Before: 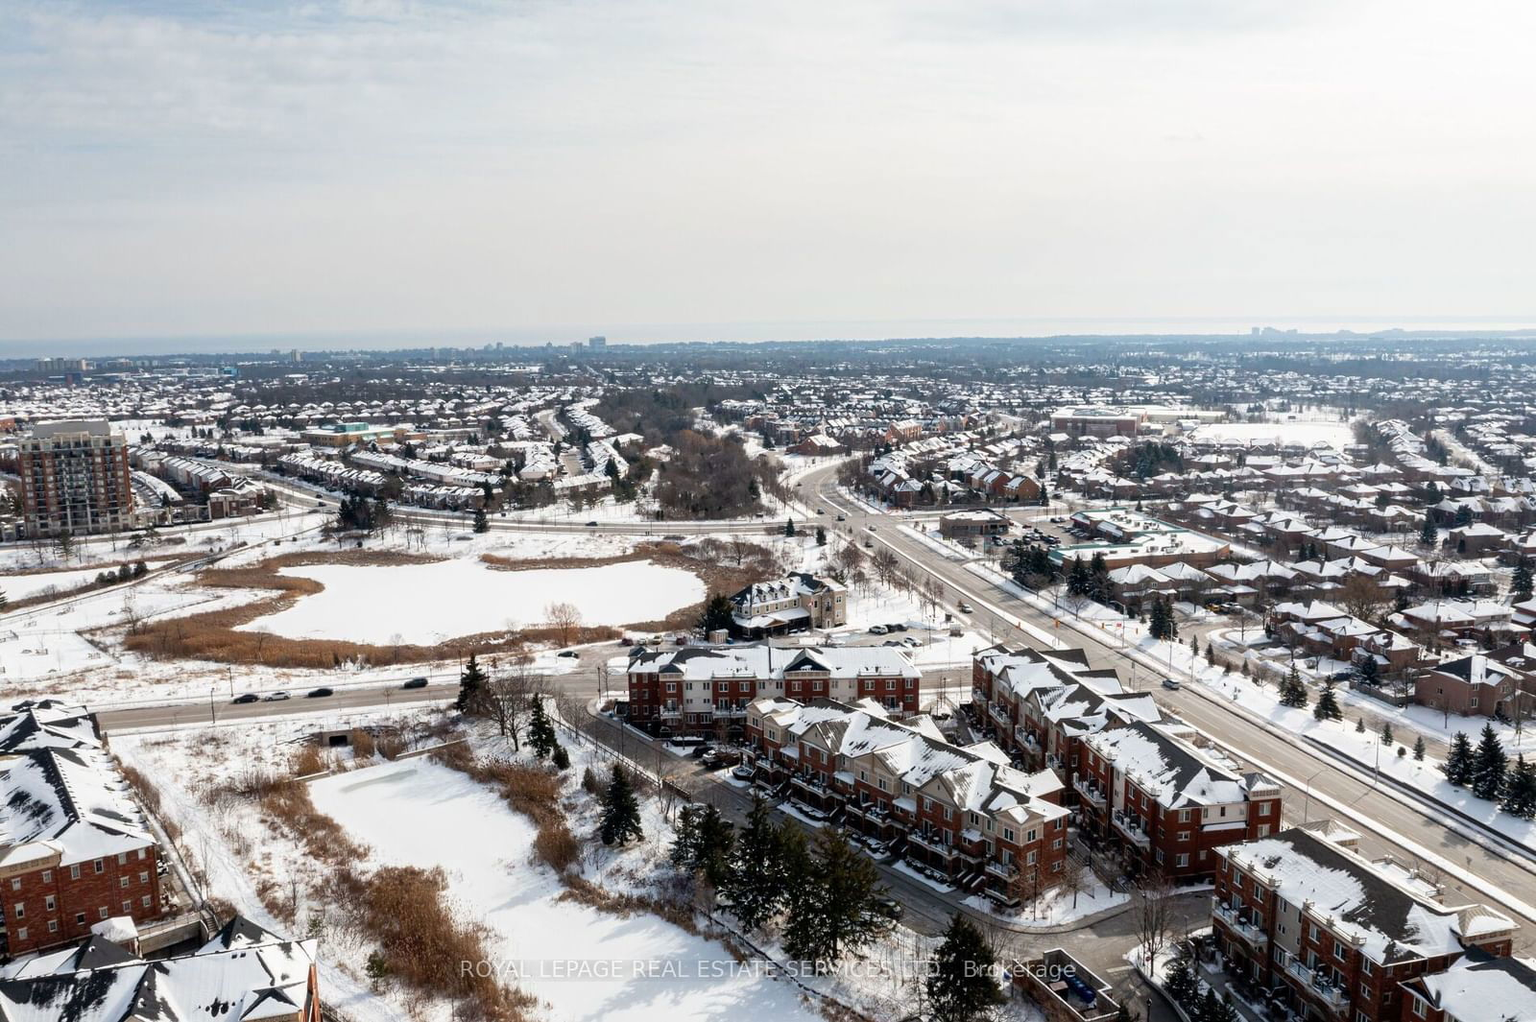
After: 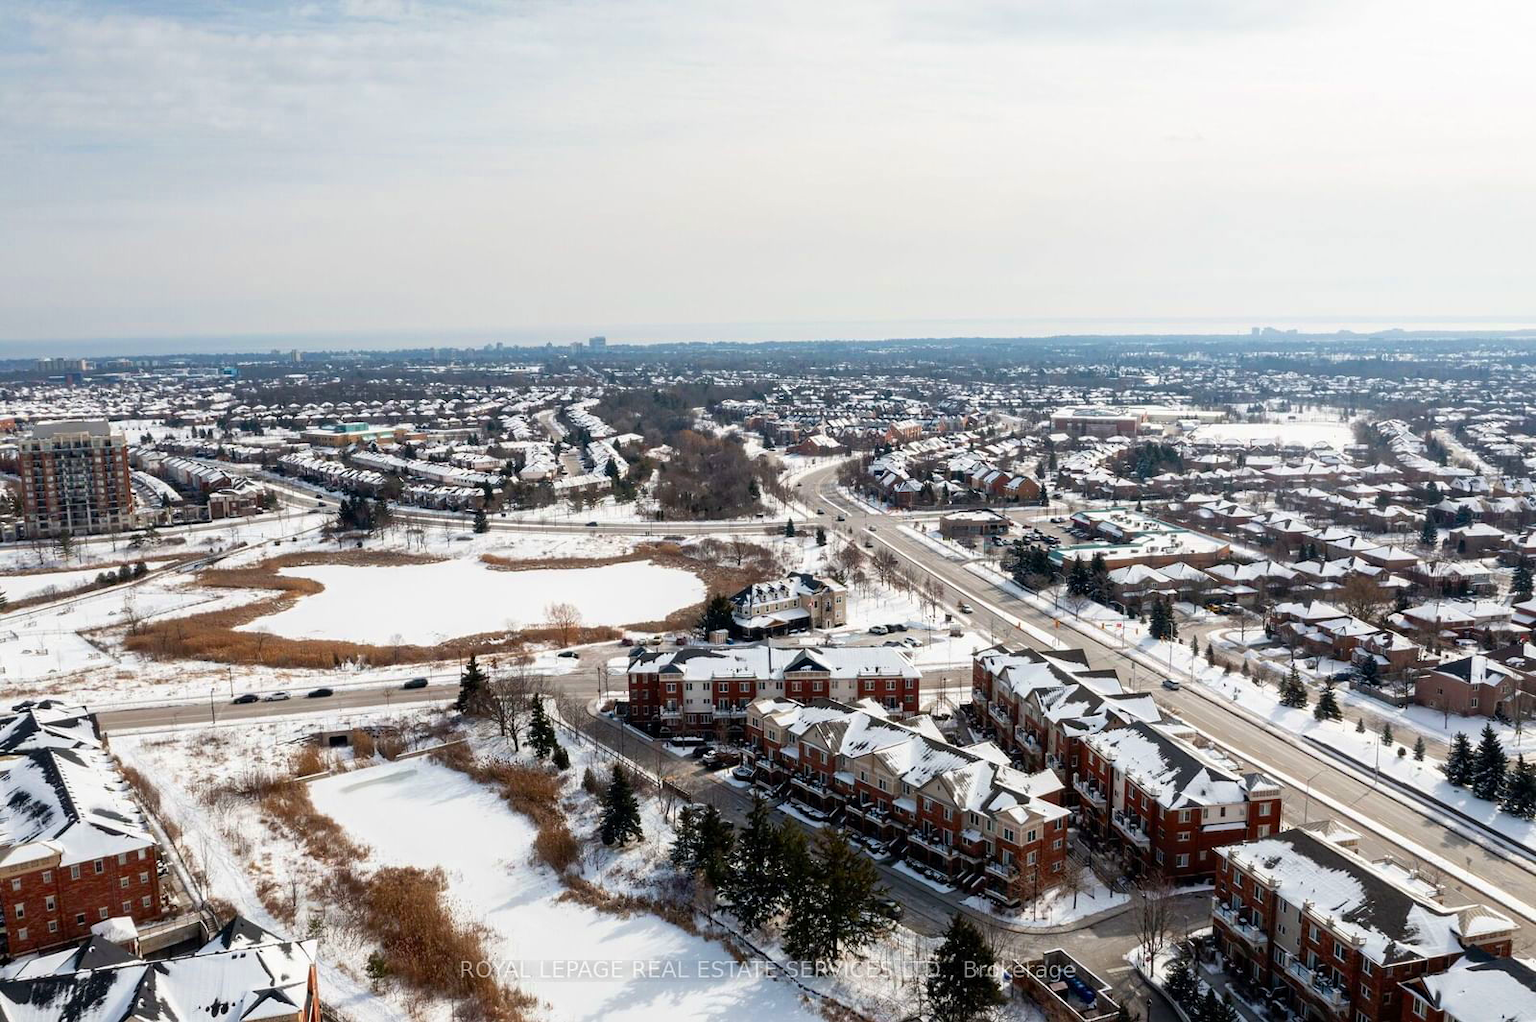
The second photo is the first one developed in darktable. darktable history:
color zones: curves: ch0 [(0, 0.613) (0.01, 0.613) (0.245, 0.448) (0.498, 0.529) (0.642, 0.665) (0.879, 0.777) (0.99, 0.613)]; ch1 [(0, 0) (0.143, 0) (0.286, 0) (0.429, 0) (0.571, 0) (0.714, 0) (0.857, 0)], mix -121.96%
